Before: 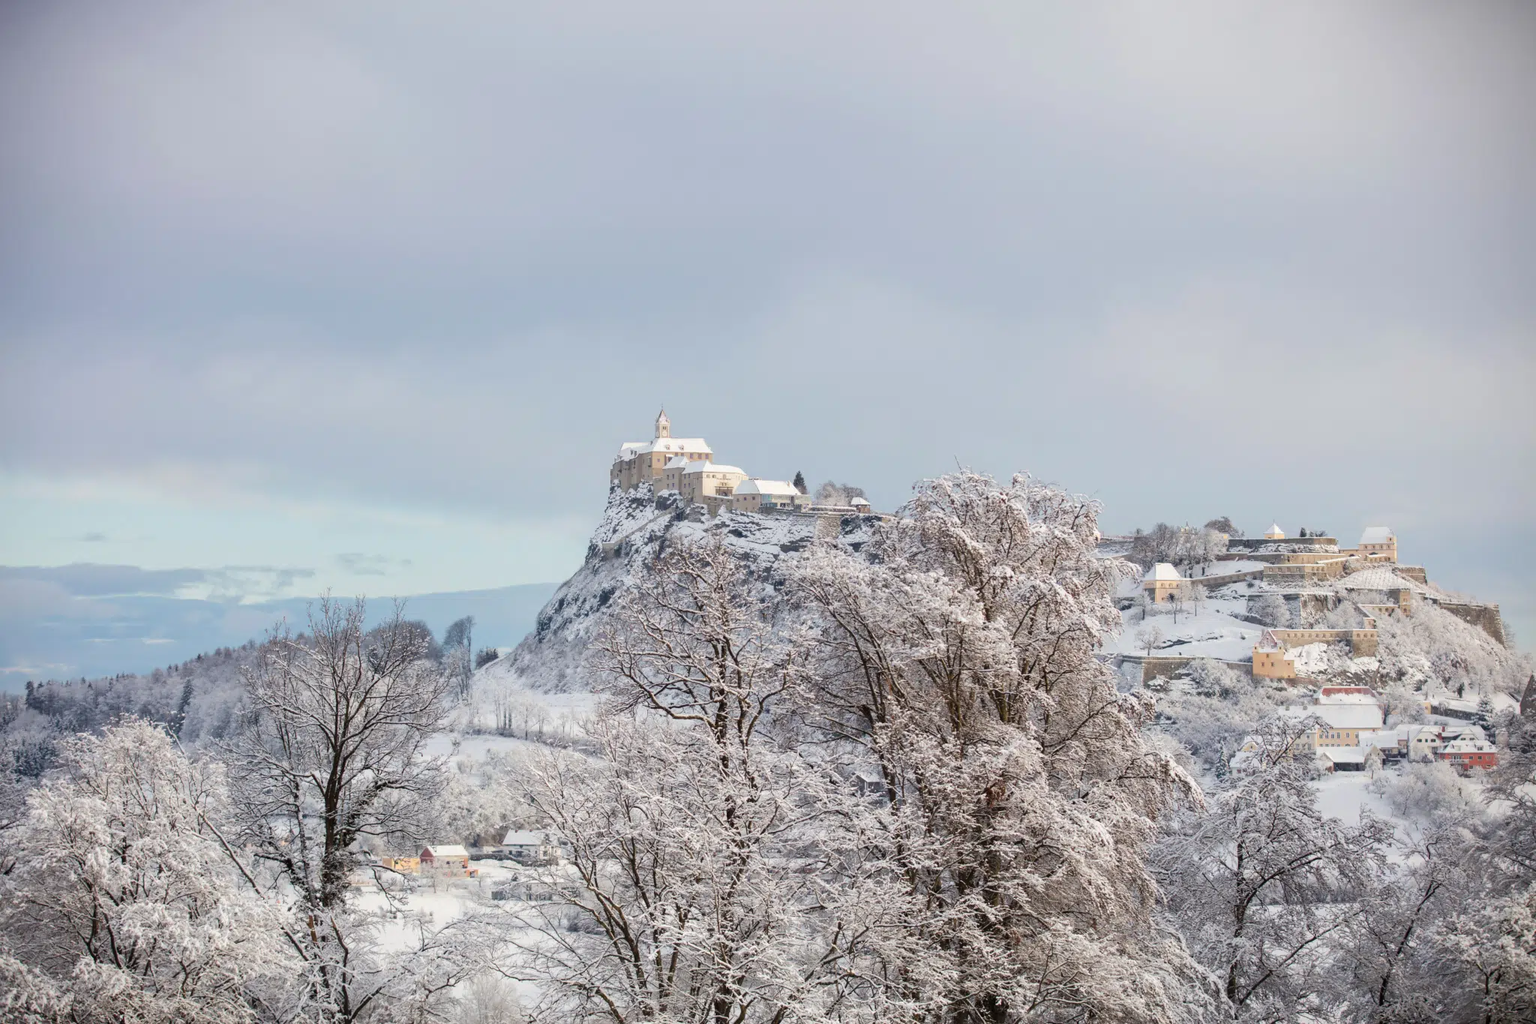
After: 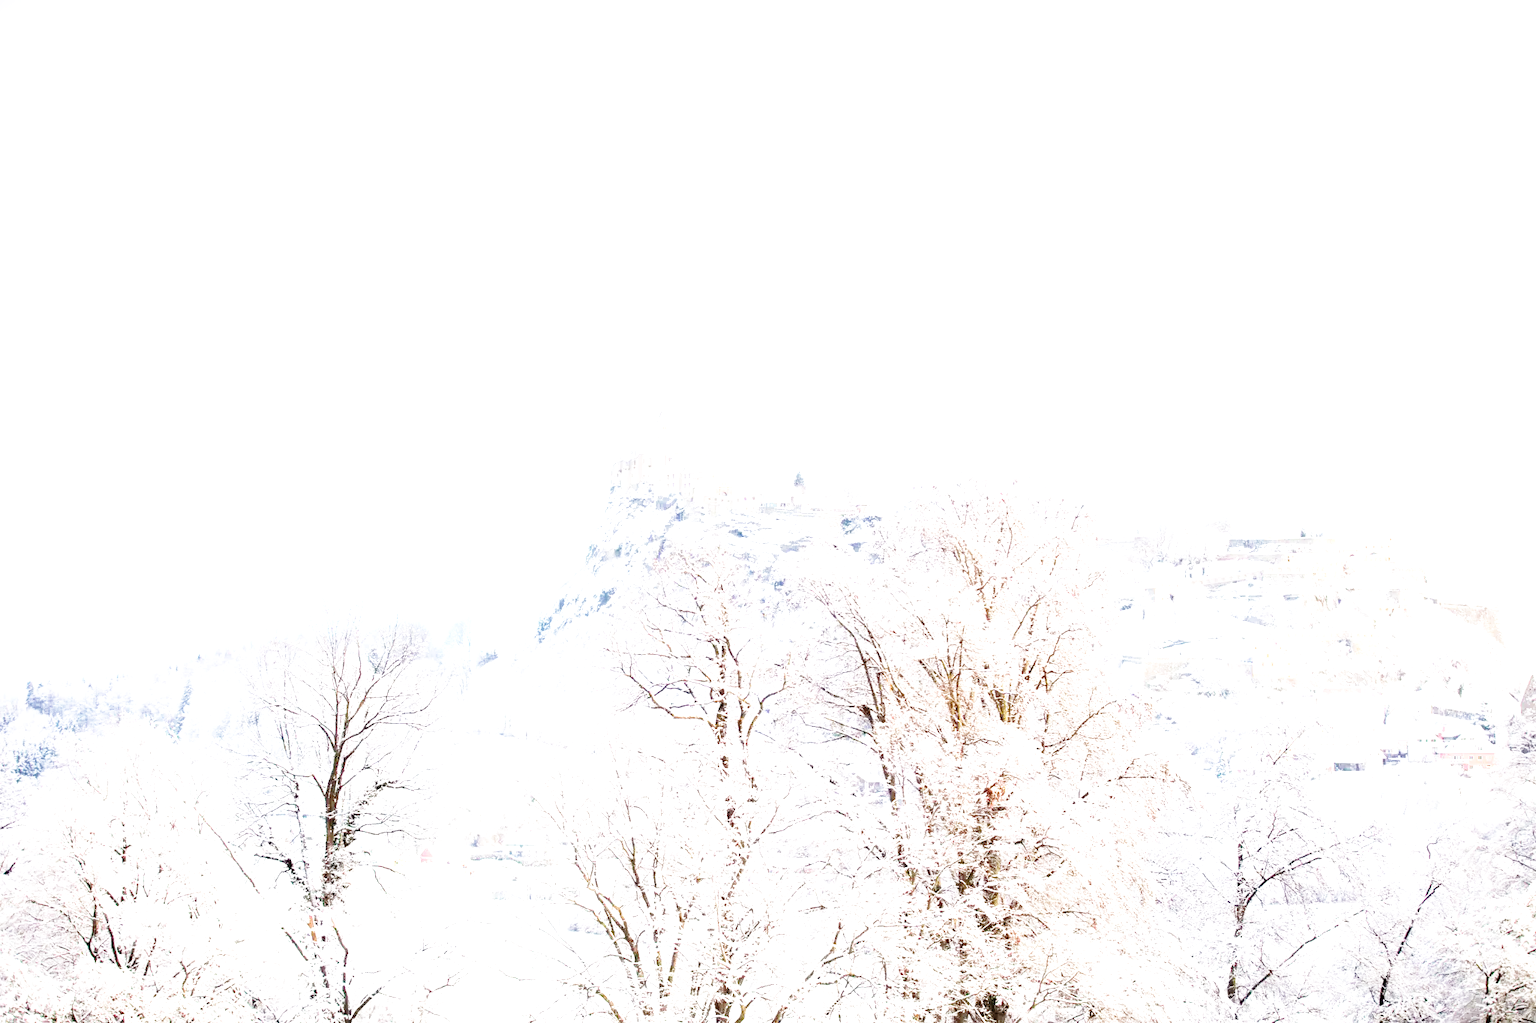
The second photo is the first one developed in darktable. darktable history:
exposure: black level correction 0, exposure 2 EV, compensate highlight preservation false
base curve: curves: ch0 [(0, 0) (0.028, 0.03) (0.105, 0.232) (0.387, 0.748) (0.754, 0.968) (1, 1)], fusion 1, exposure shift 0.576, preserve colors none
